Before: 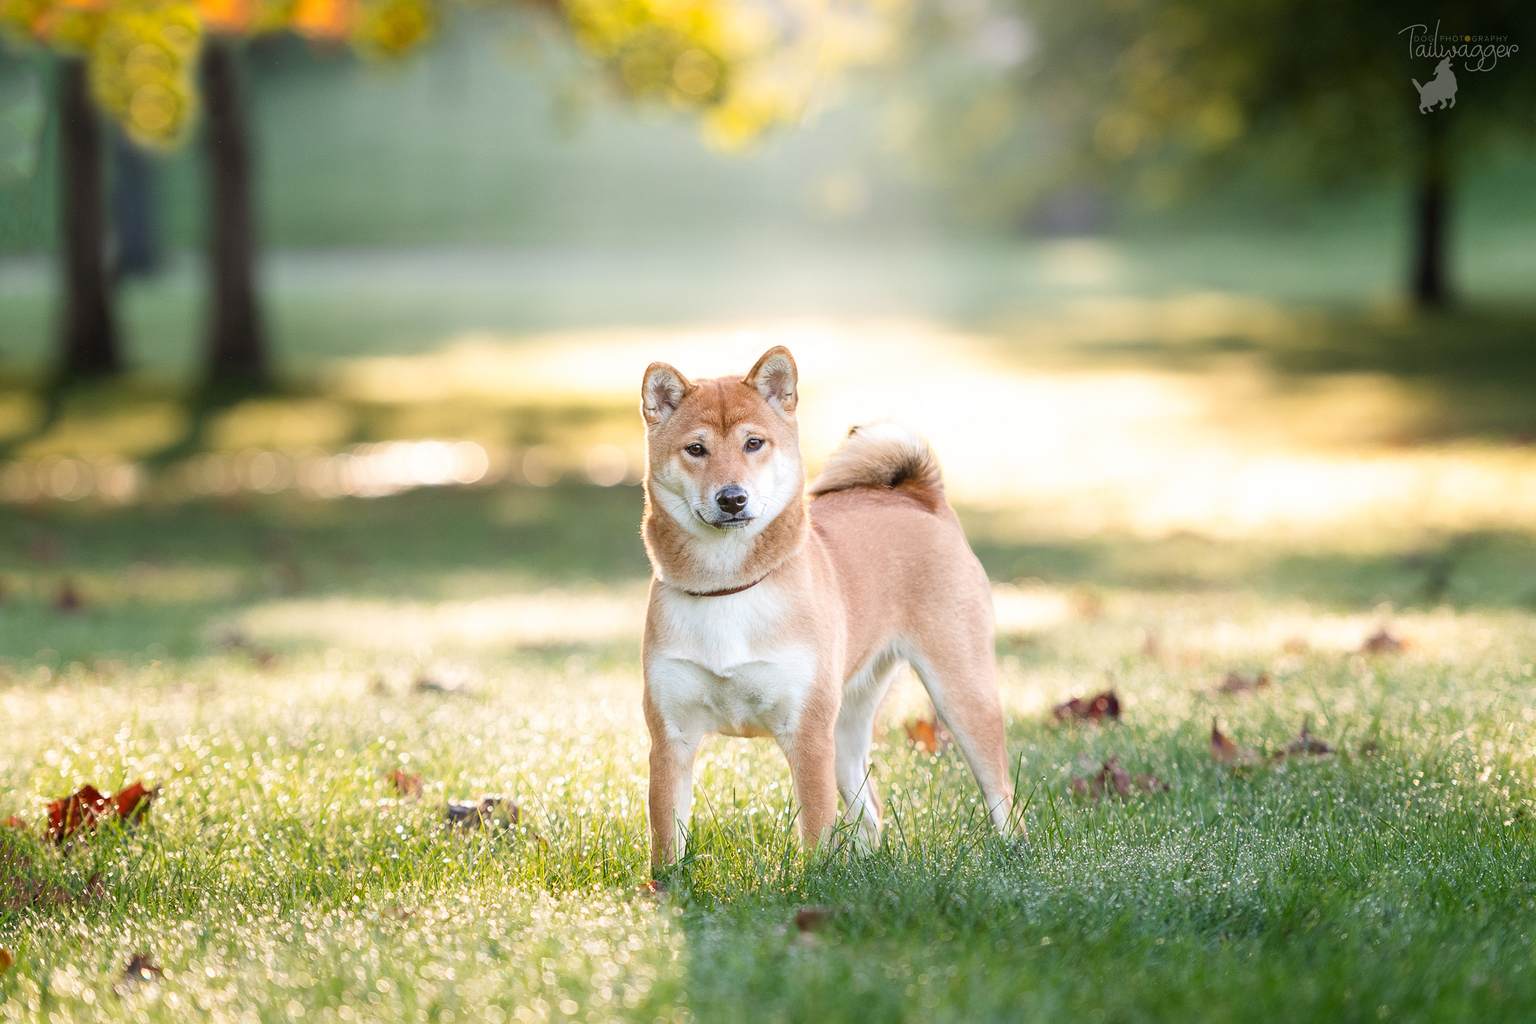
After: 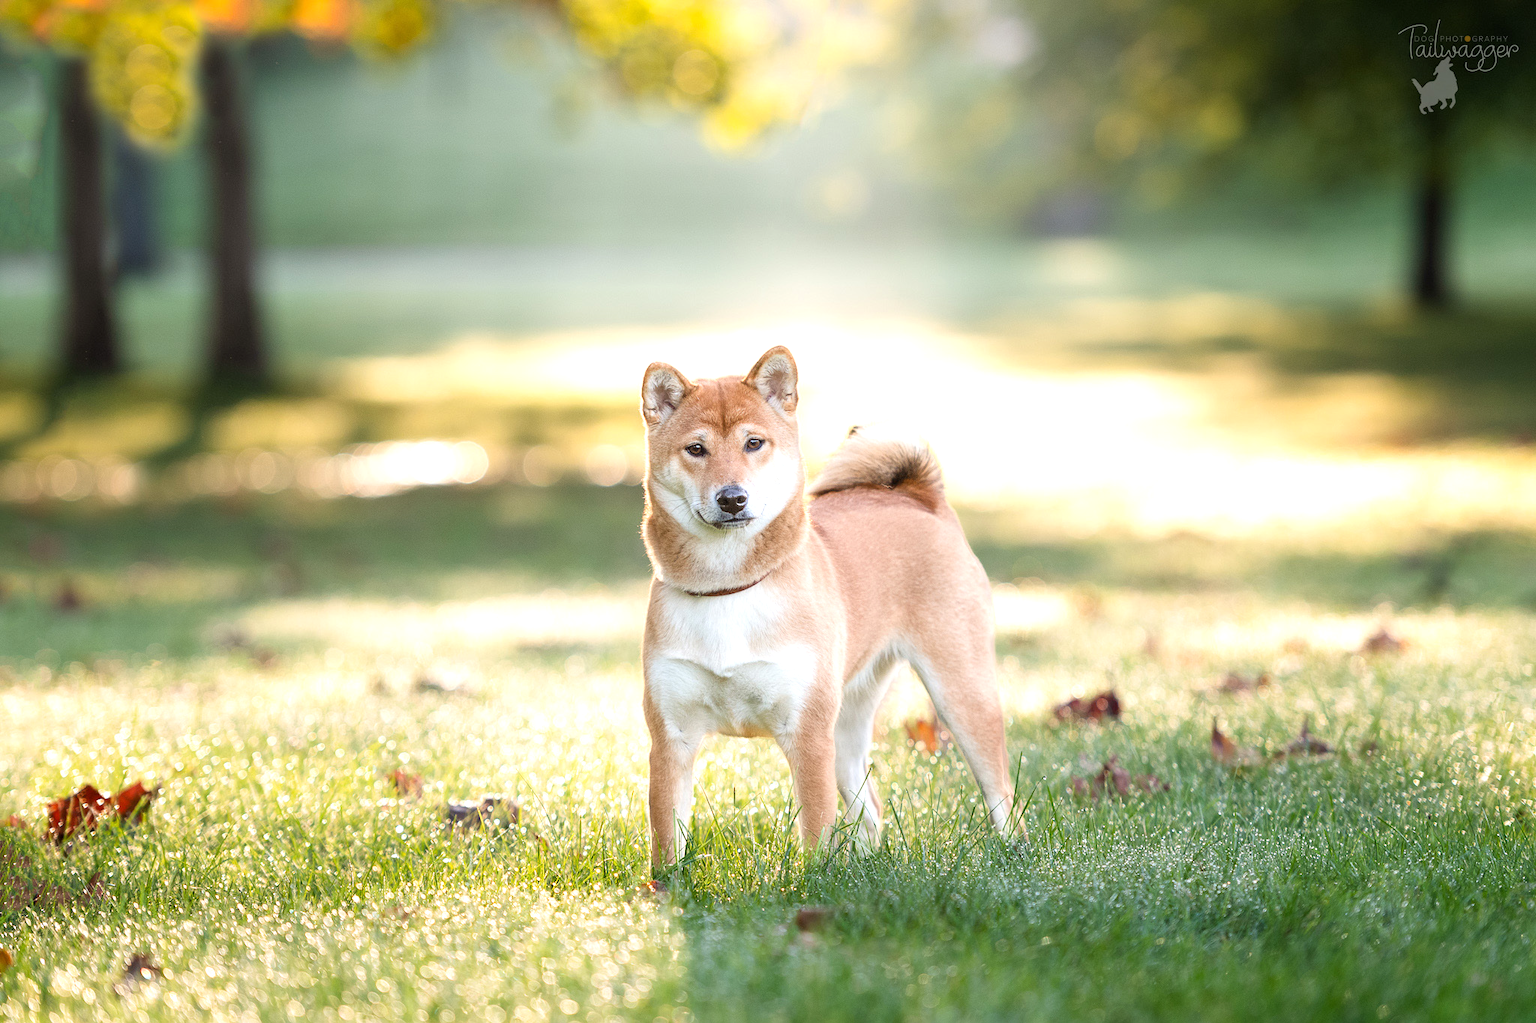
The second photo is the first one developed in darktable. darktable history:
exposure: exposure 0.265 EV, compensate highlight preservation false
